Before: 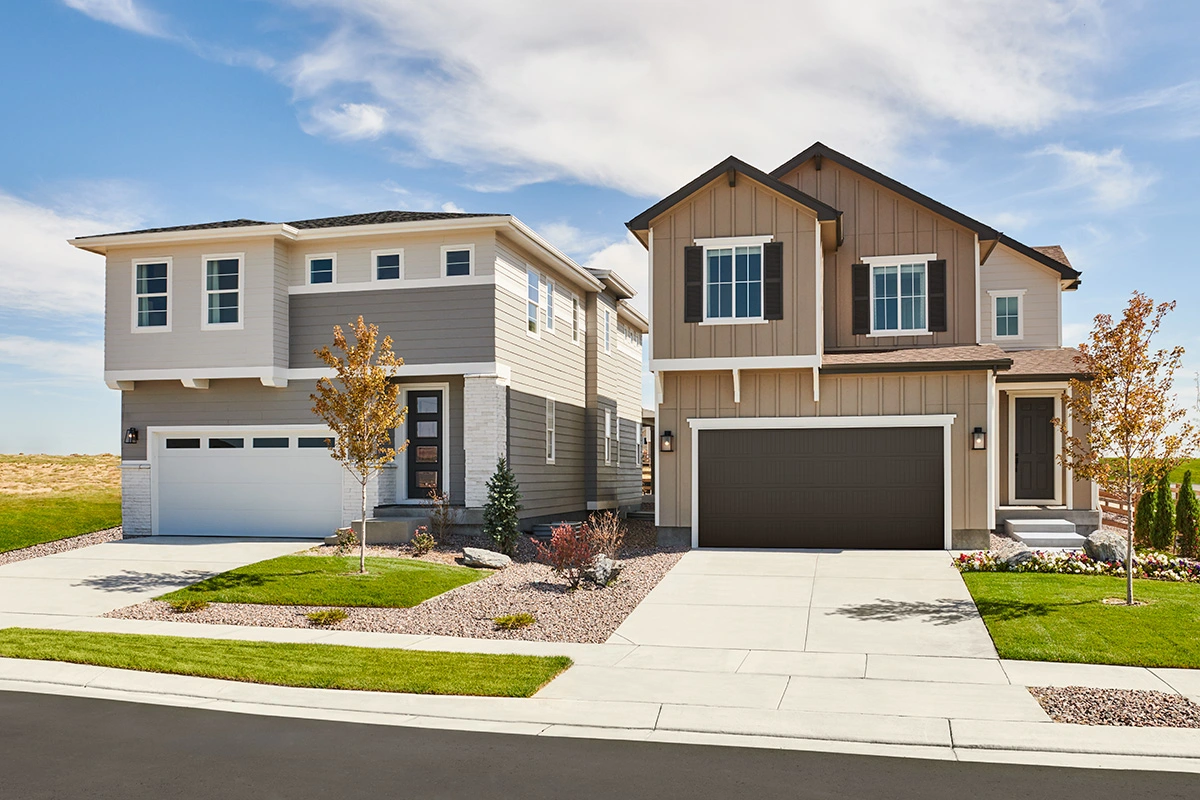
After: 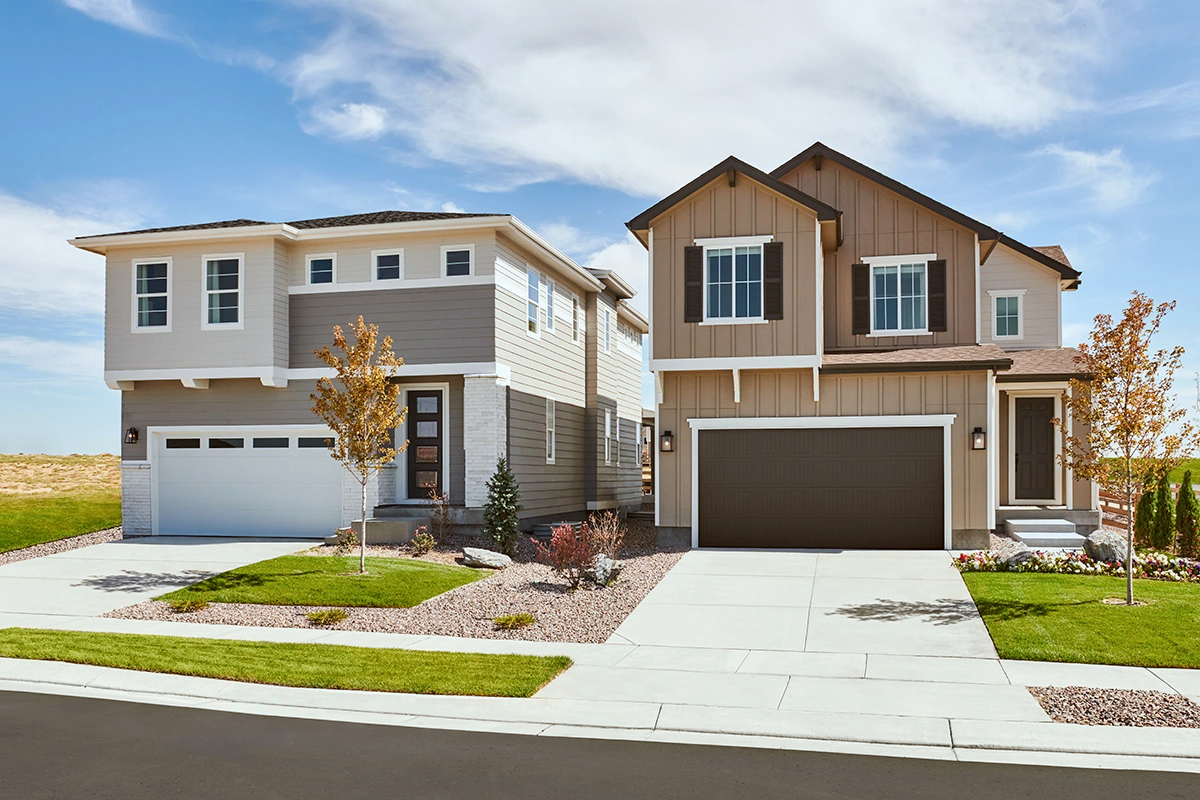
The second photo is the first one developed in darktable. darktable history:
color correction: highlights a* -3.25, highlights b* -6.25, shadows a* 3.07, shadows b* 5.33
